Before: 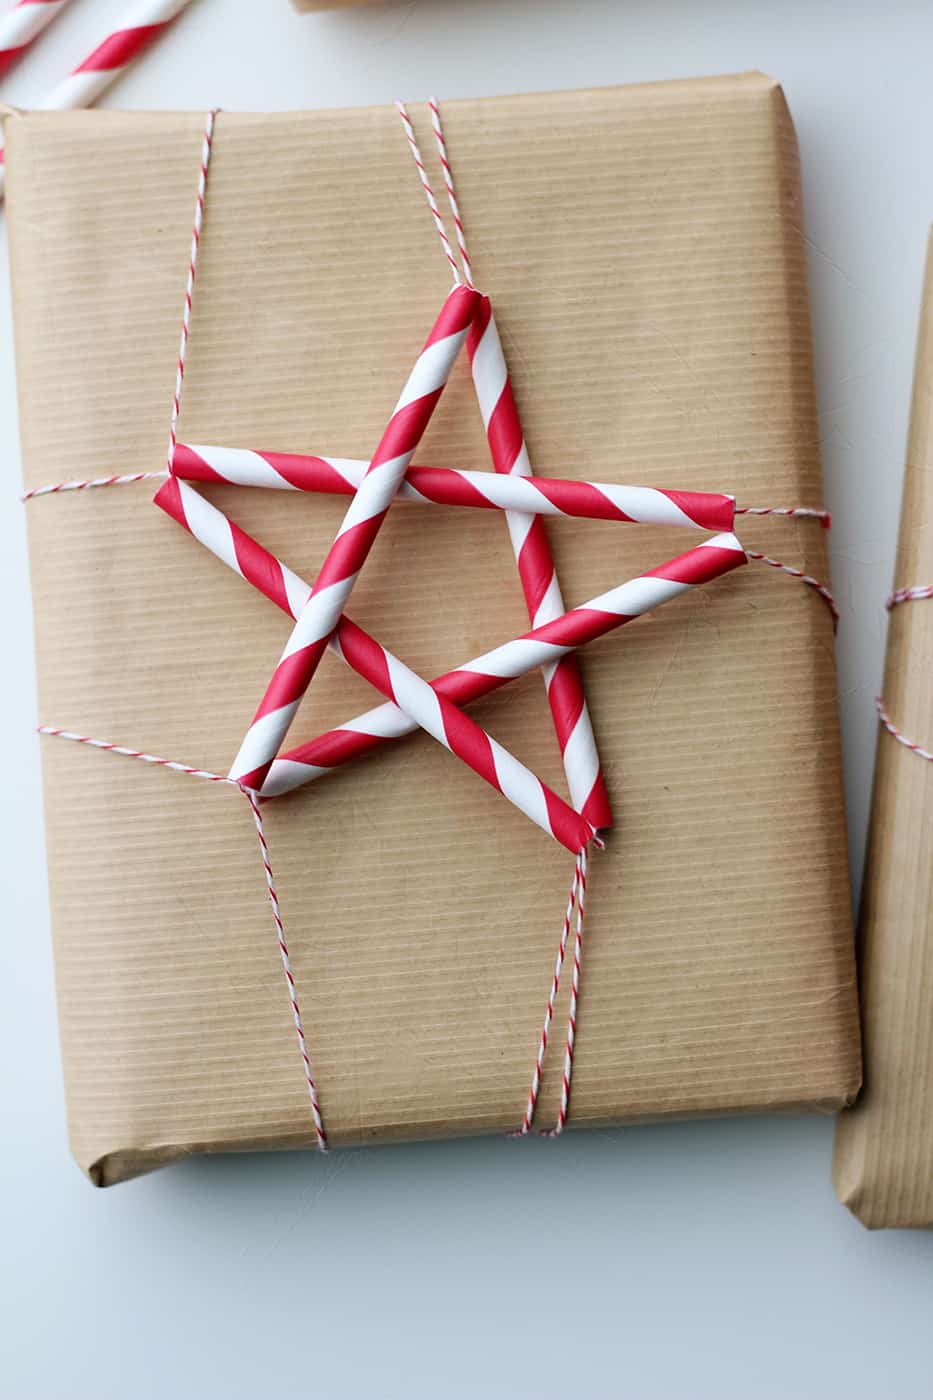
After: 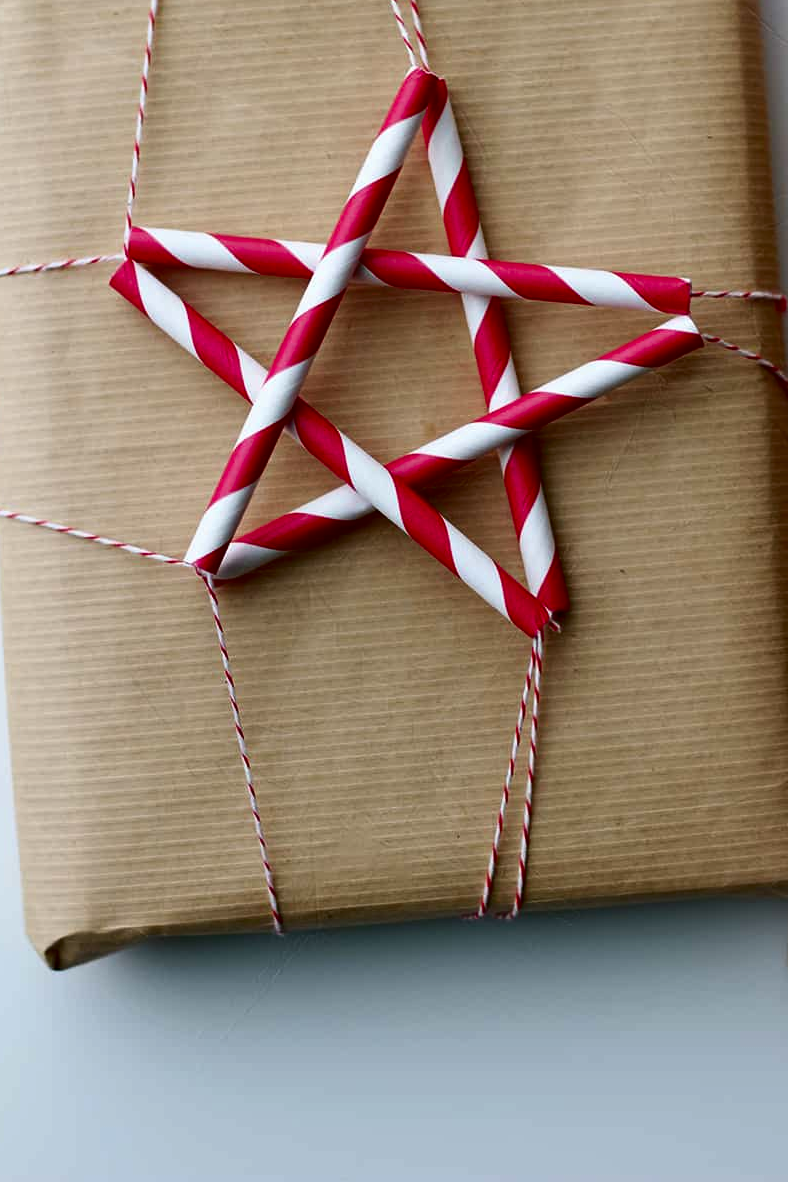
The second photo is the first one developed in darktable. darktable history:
contrast brightness saturation: contrast 0.1, brightness -0.26, saturation 0.14
crop and rotate: left 4.842%, top 15.51%, right 10.668%
